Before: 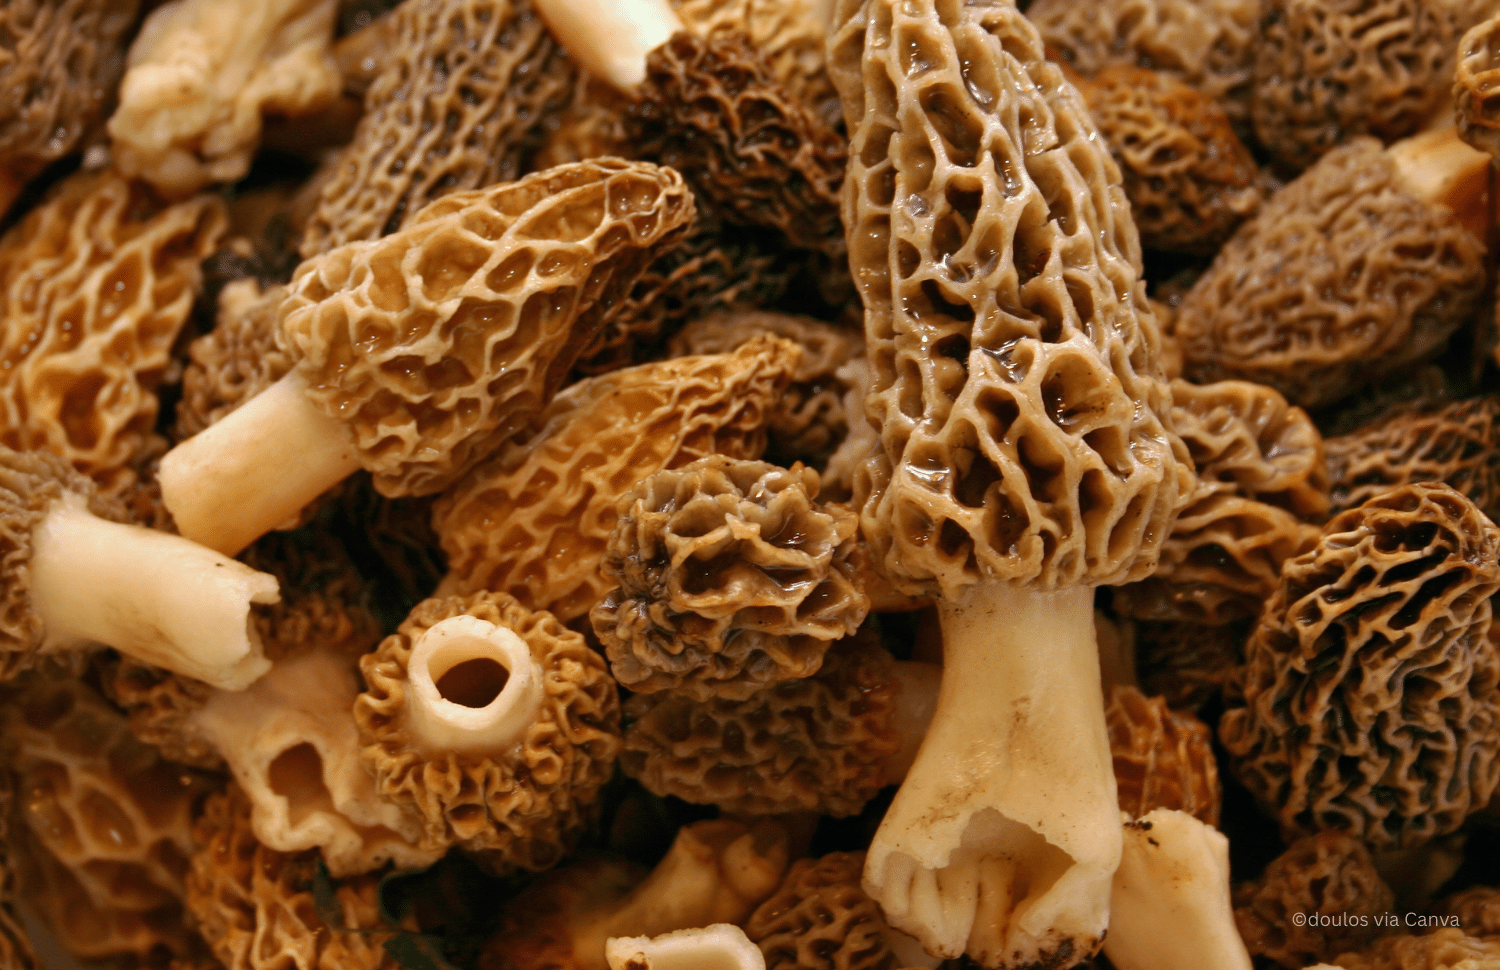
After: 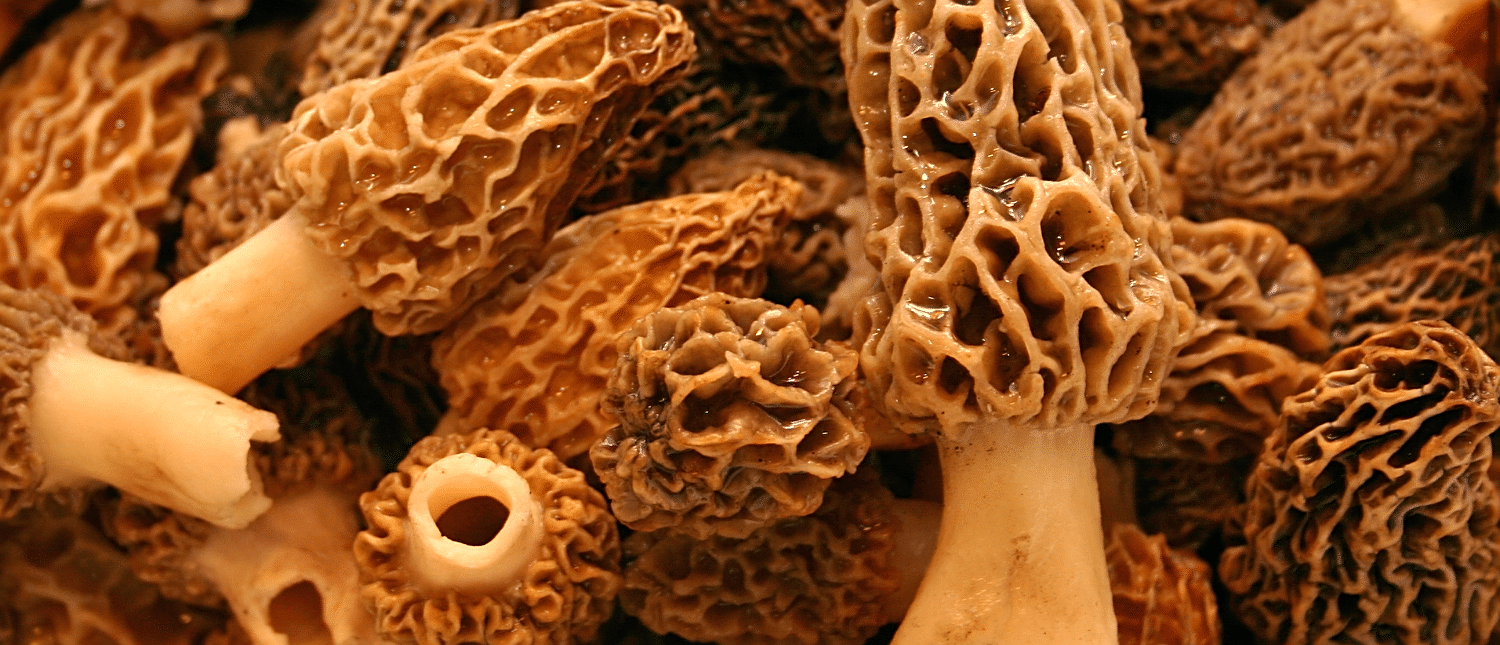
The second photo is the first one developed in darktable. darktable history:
exposure: exposure 0.02 EV, compensate highlight preservation false
white balance: red 1.138, green 0.996, blue 0.812
sharpen: on, module defaults
crop: top 16.727%, bottom 16.727%
tone equalizer: on, module defaults
